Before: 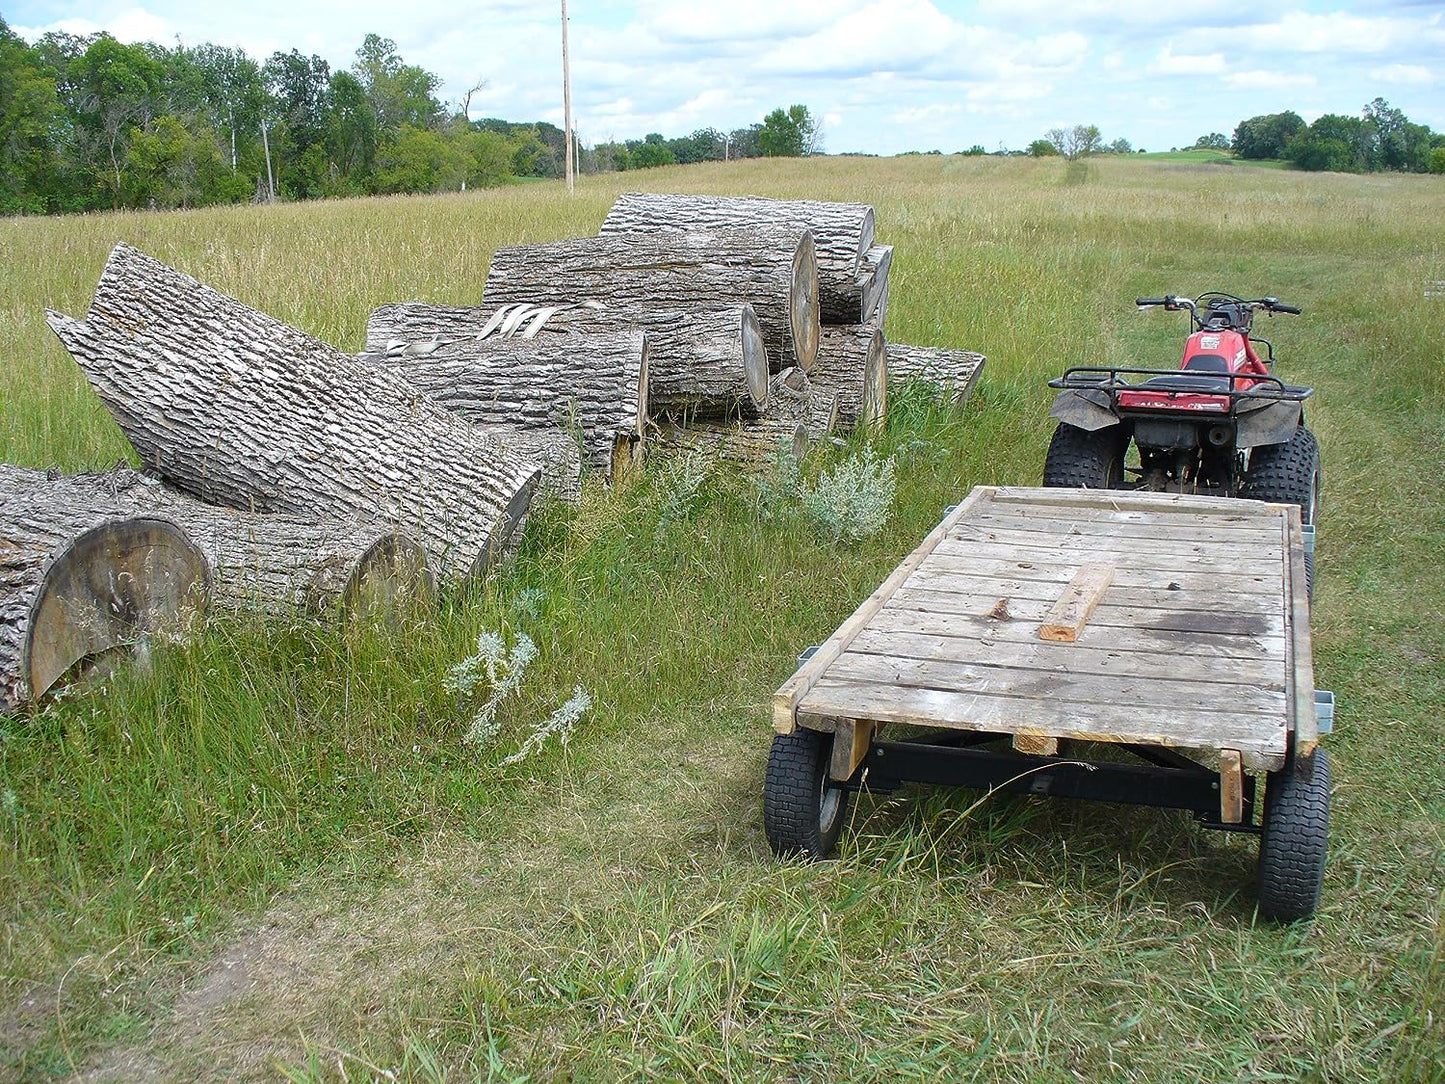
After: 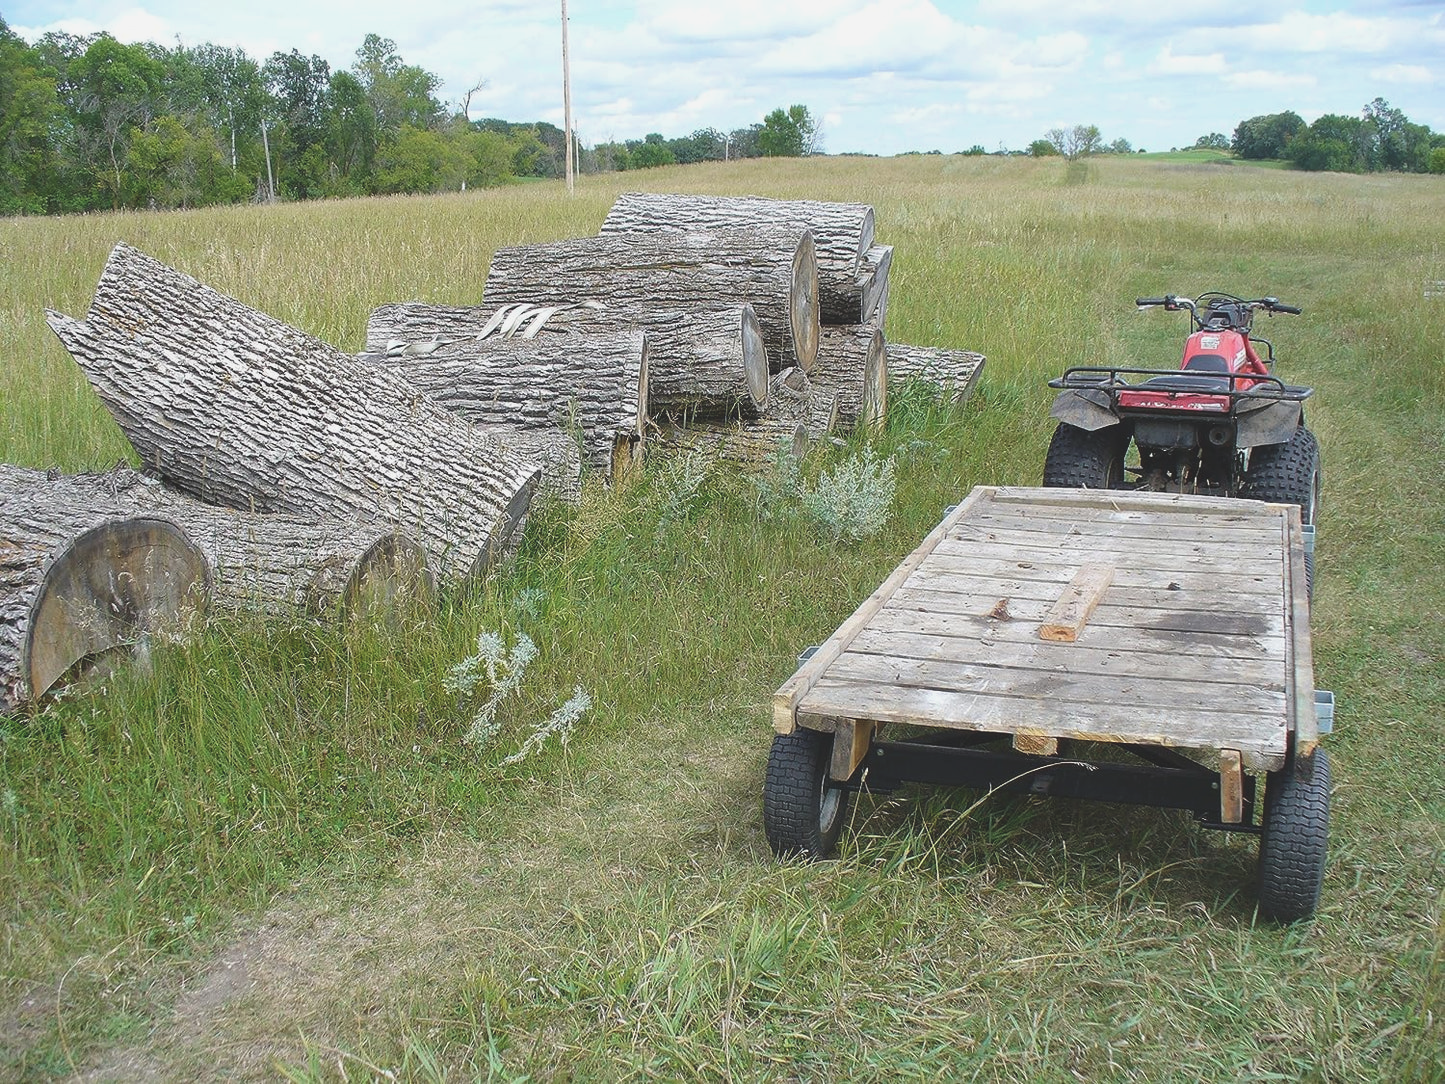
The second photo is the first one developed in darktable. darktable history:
color balance: lift [1.01, 1, 1, 1], gamma [1.097, 1, 1, 1], gain [0.85, 1, 1, 1]
shadows and highlights: shadows 12, white point adjustment 1.2, highlights -0.36, soften with gaussian
